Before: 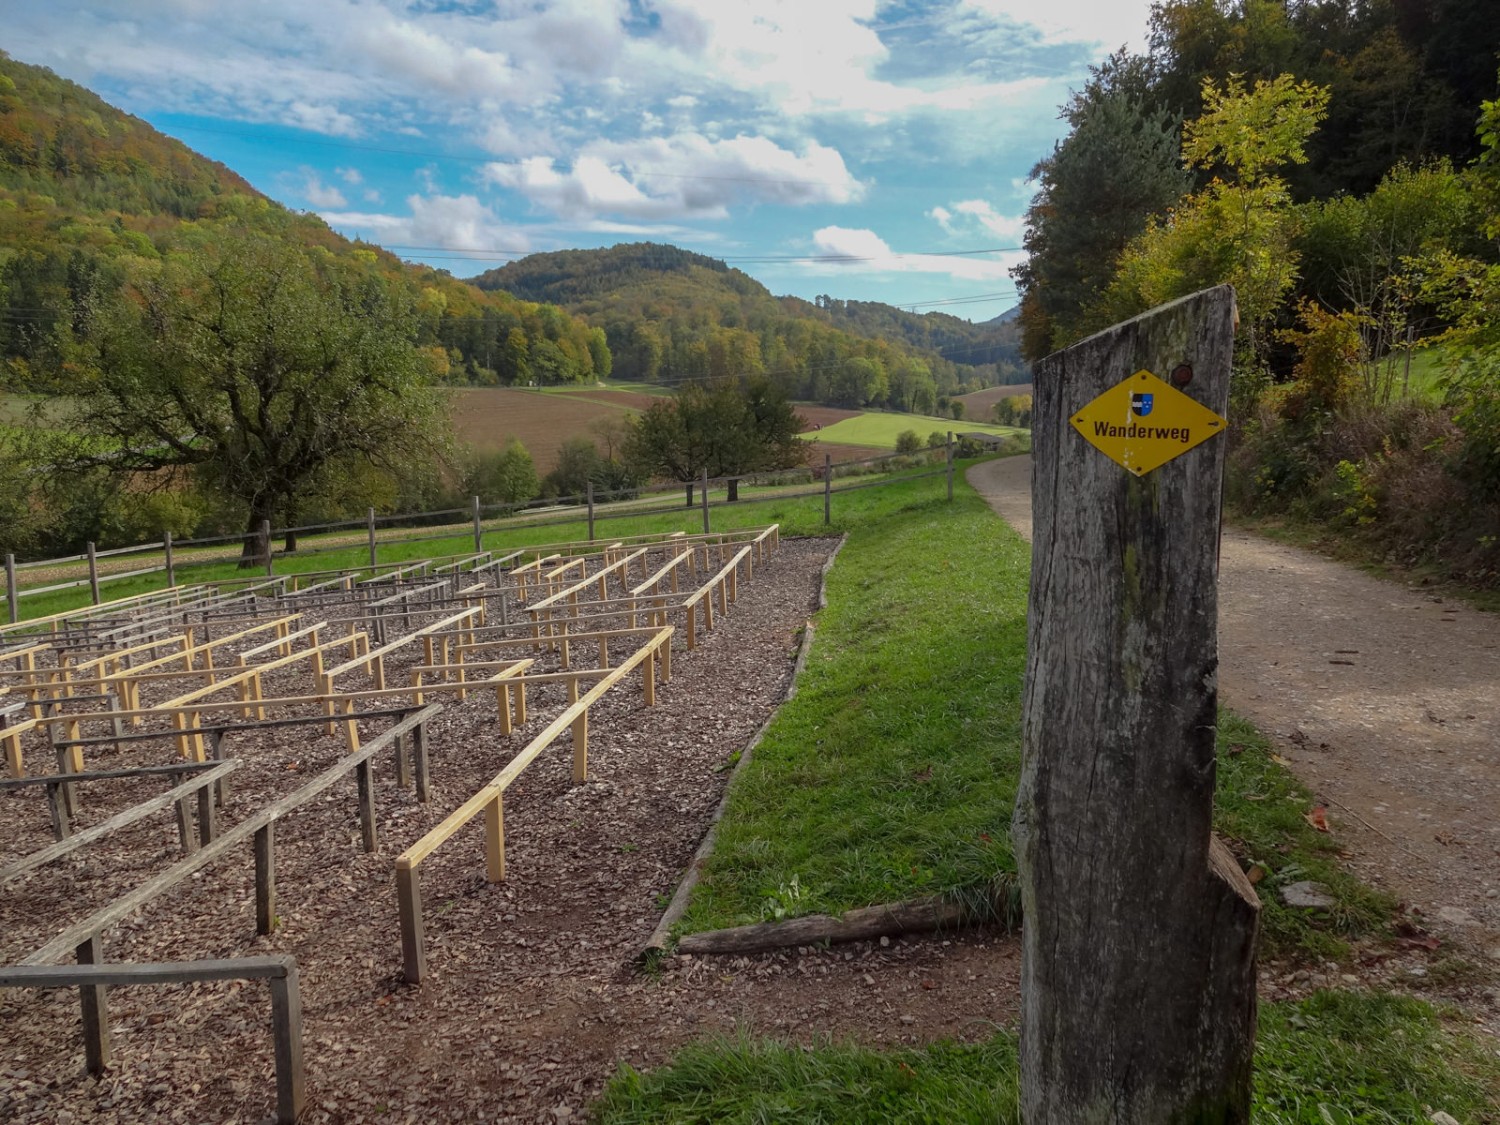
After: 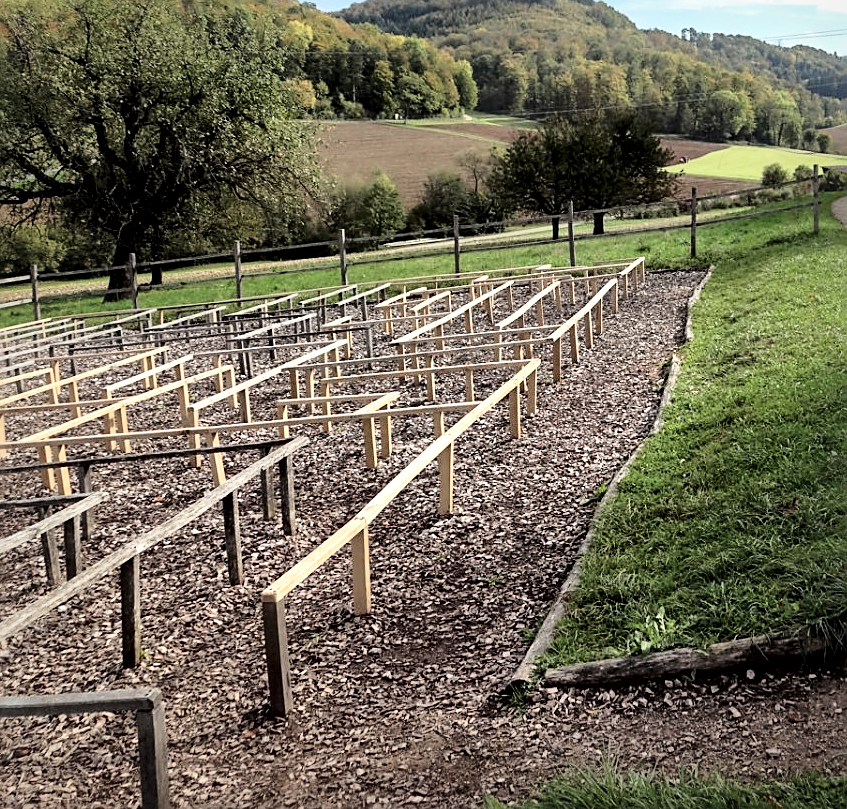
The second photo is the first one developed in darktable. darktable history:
filmic rgb: black relative exposure -5.14 EV, white relative exposure 3.99 EV, hardness 2.89, contrast 1.299, highlights saturation mix -30.49%
tone equalizer: -8 EV -0.744 EV, -7 EV -0.69 EV, -6 EV -0.57 EV, -5 EV -0.381 EV, -3 EV 0.37 EV, -2 EV 0.6 EV, -1 EV 0.69 EV, +0 EV 0.742 EV, mask exposure compensation -0.51 EV
local contrast: mode bilateral grid, contrast 44, coarseness 69, detail 214%, midtone range 0.2
sharpen: on, module defaults
crop: left 8.934%, top 23.777%, right 34.58%, bottom 4.231%
exposure: black level correction -0.021, exposure -0.033 EV, compensate exposure bias true, compensate highlight preservation false
